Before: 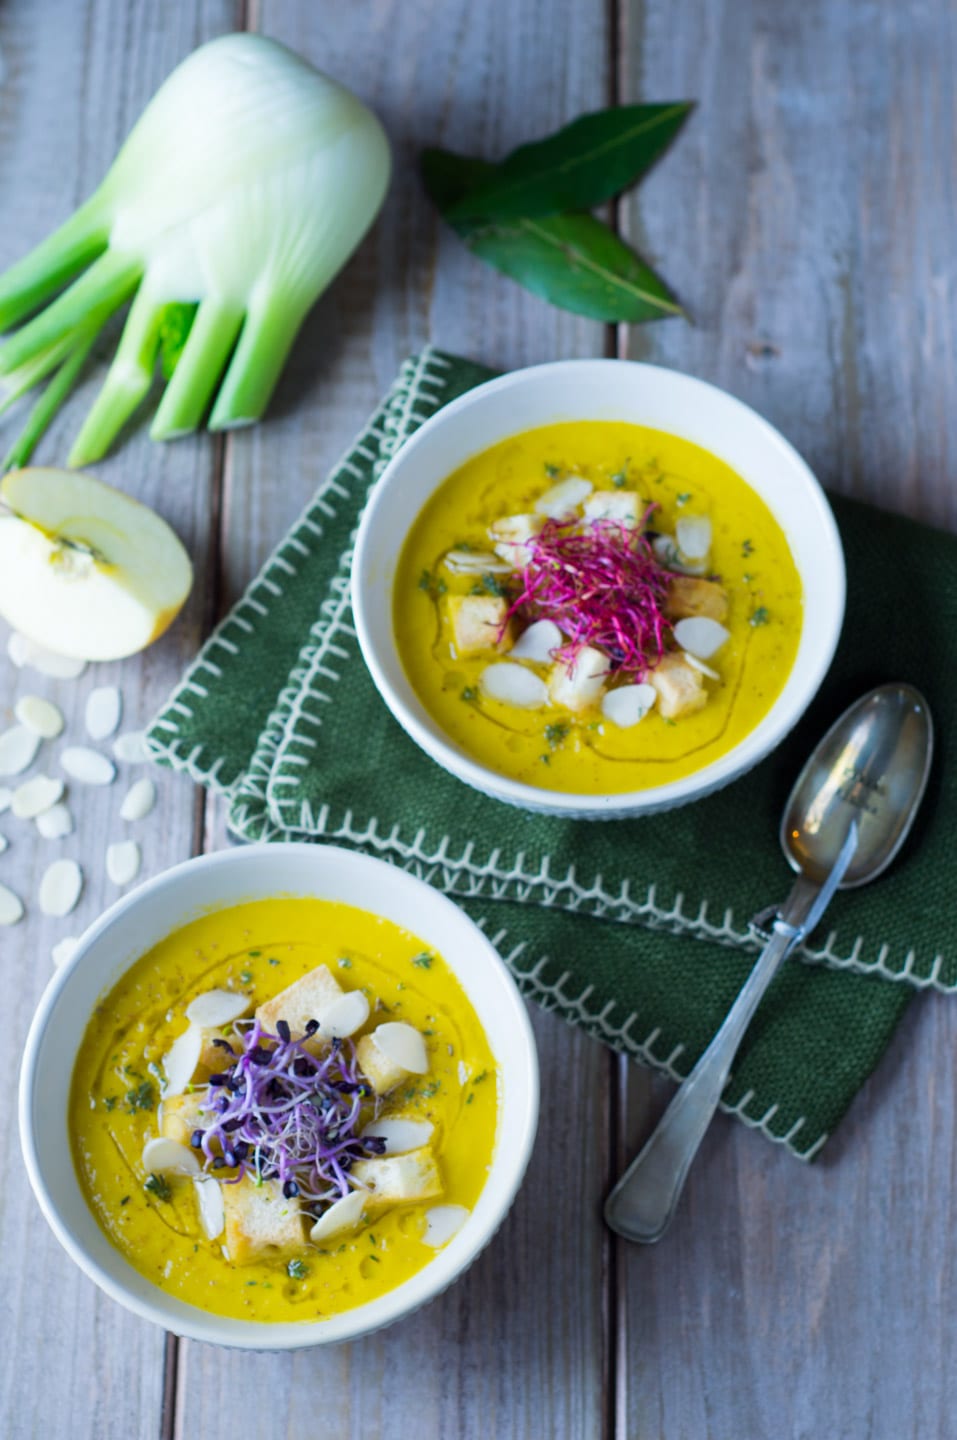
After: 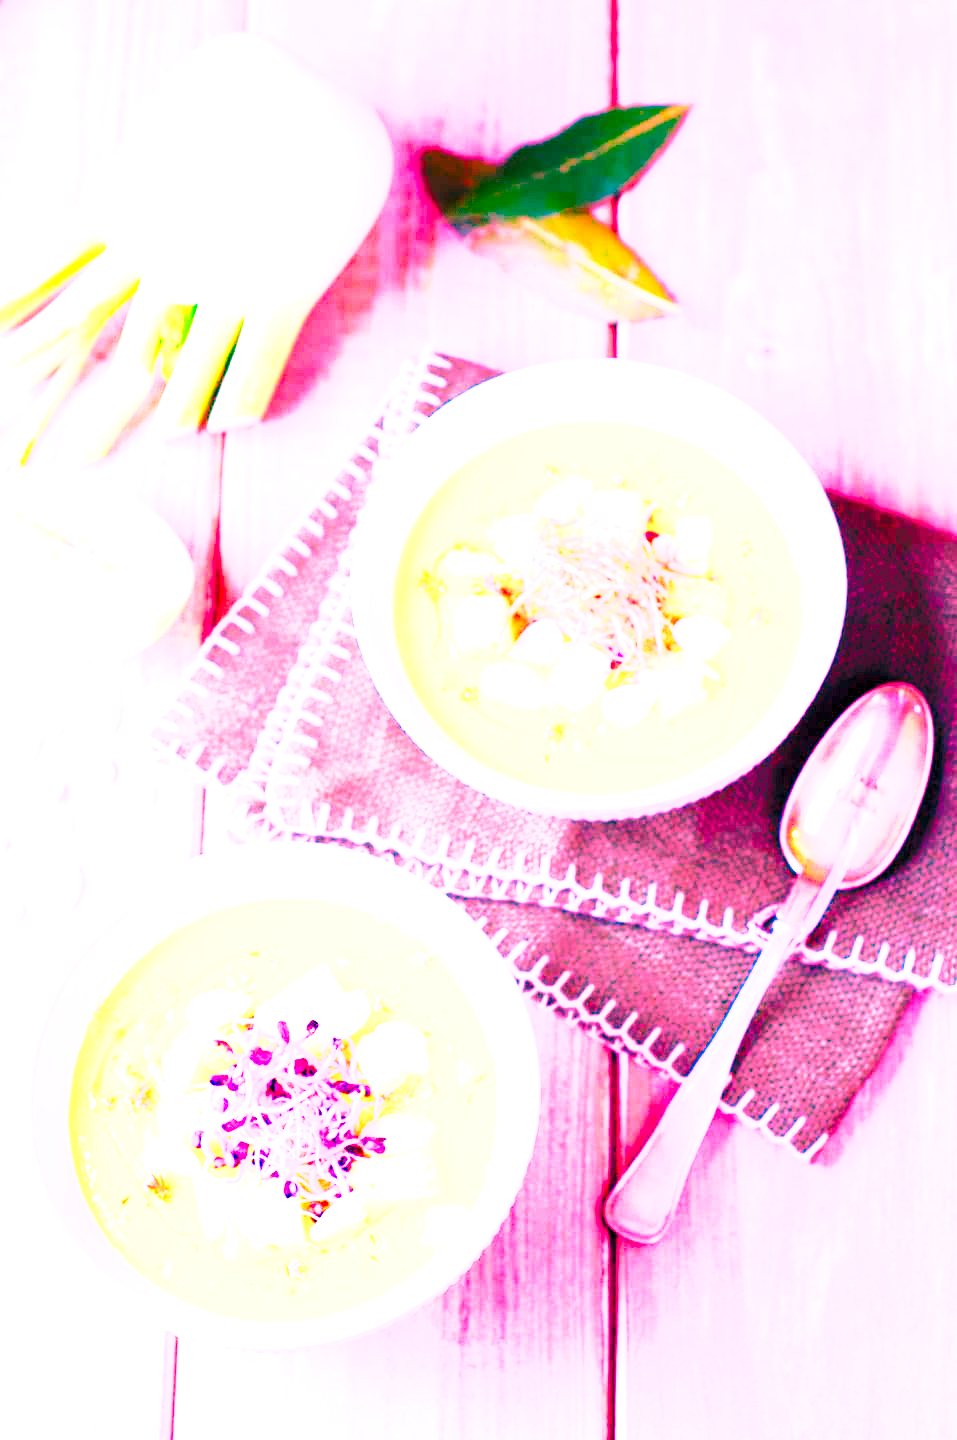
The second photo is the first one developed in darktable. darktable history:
exposure: exposure 2.04 EV, compensate highlight preservation false
white balance: red 4.26, blue 1.802
color zones: curves: ch0 [(0, 0.613) (0.01, 0.613) (0.245, 0.448) (0.498, 0.529) (0.642, 0.665) (0.879, 0.777) (0.99, 0.613)]; ch1 [(0, 0) (0.143, 0) (0.286, 0) (0.429, 0) (0.571, 0) (0.714, 0) (0.857, 0)], mix -138.01%
levels: mode automatic, black 0.023%, white 99.97%, levels [0.062, 0.494, 0.925]
base curve: curves: ch0 [(0, 0) (0.036, 0.037) (0.121, 0.228) (0.46, 0.76) (0.859, 0.983) (1, 1)], preserve colors none
